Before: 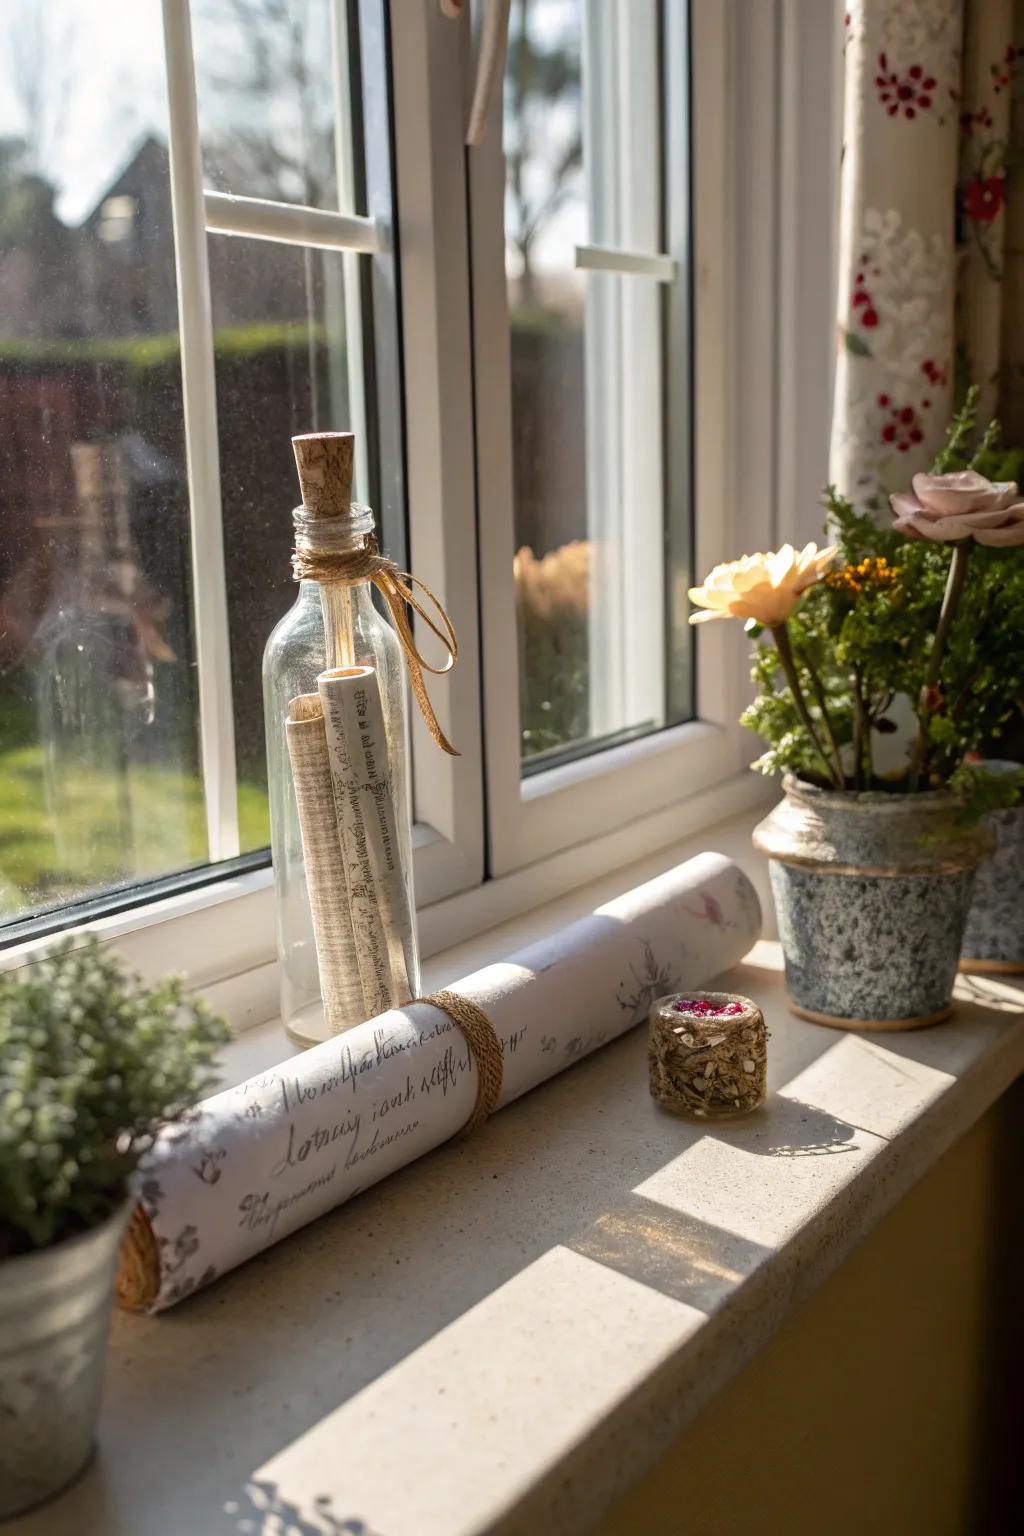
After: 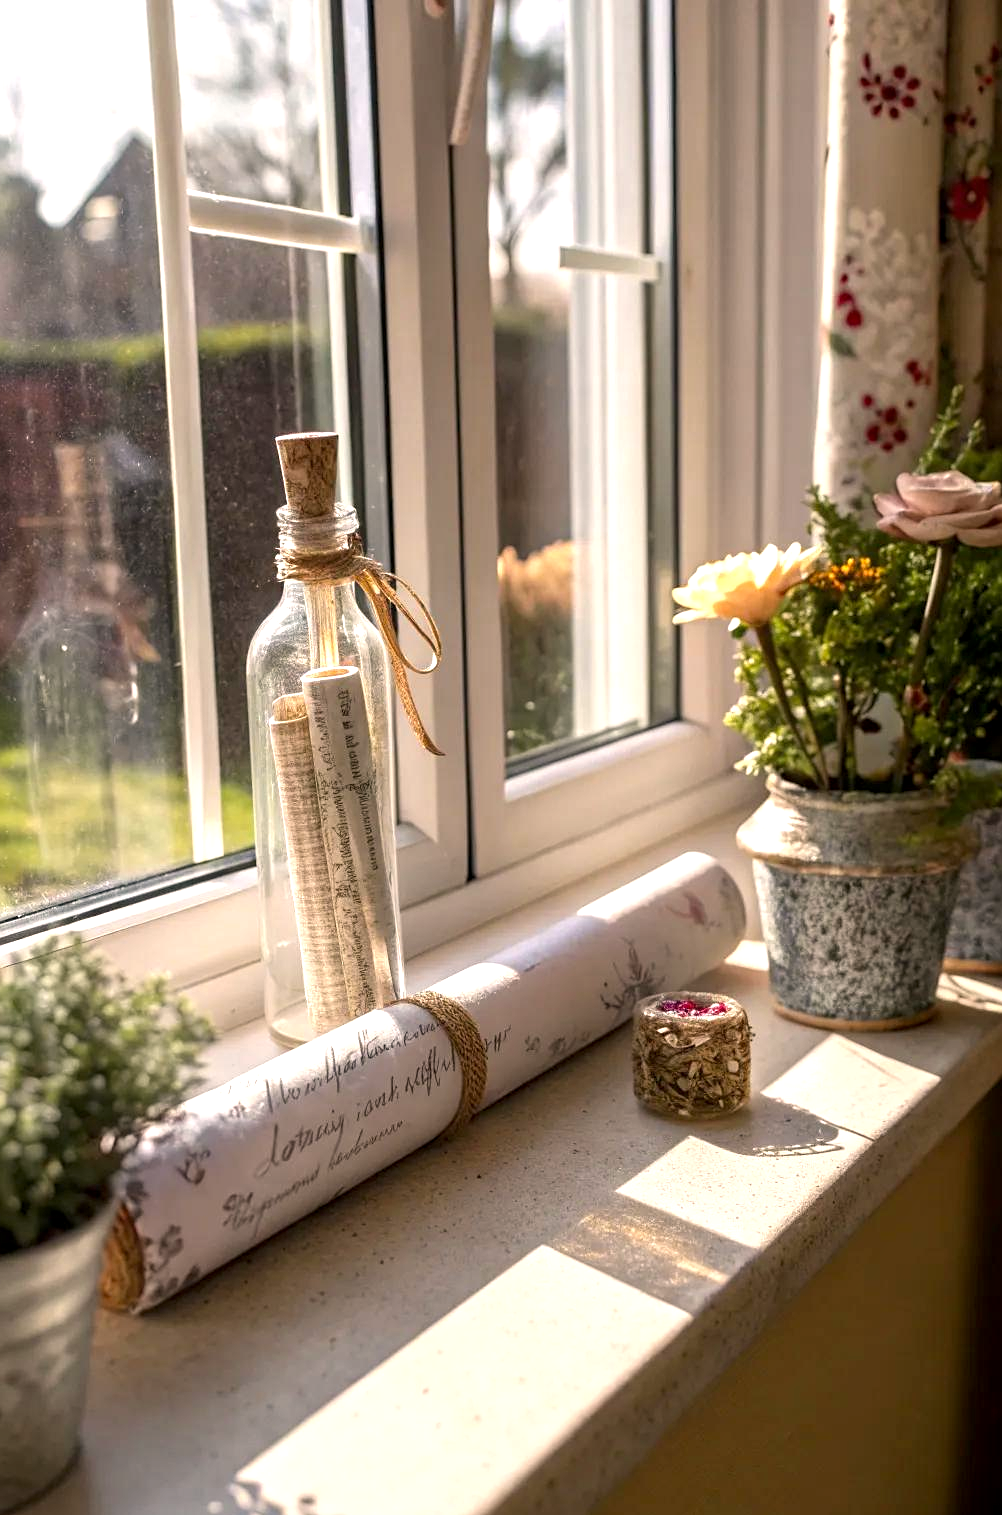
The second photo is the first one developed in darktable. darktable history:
color correction: highlights a* 6, highlights b* 4.88
exposure: black level correction 0.001, exposure 0.5 EV, compensate highlight preservation false
sharpen: amount 0.21
local contrast: highlights 101%, shadows 100%, detail 119%, midtone range 0.2
crop and rotate: left 1.582%, right 0.54%, bottom 1.357%
